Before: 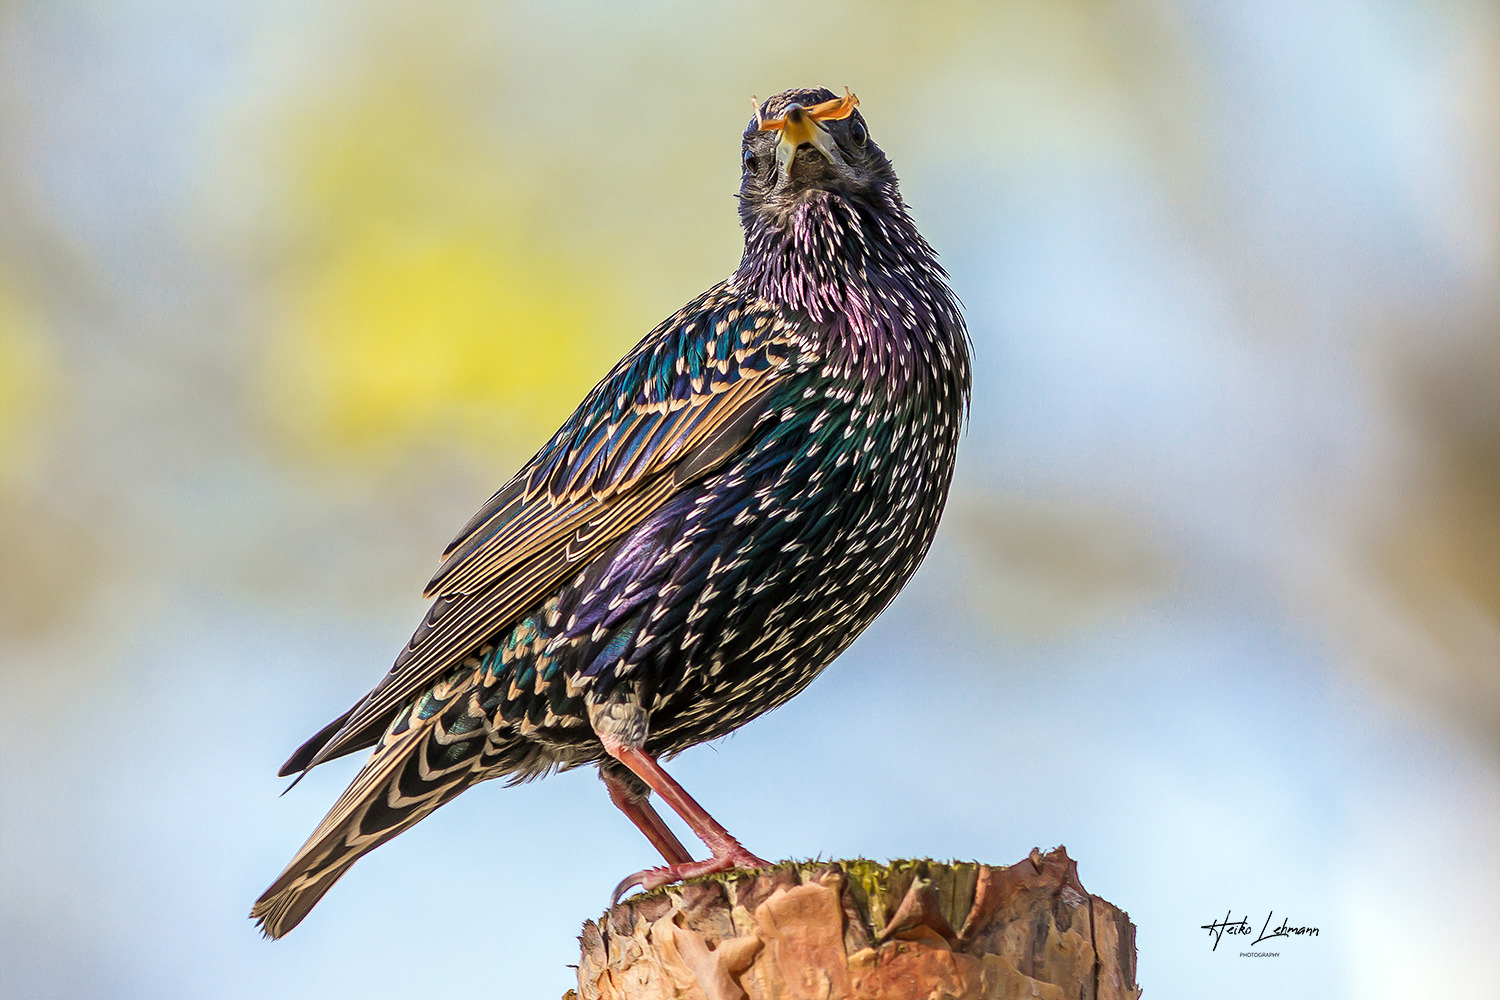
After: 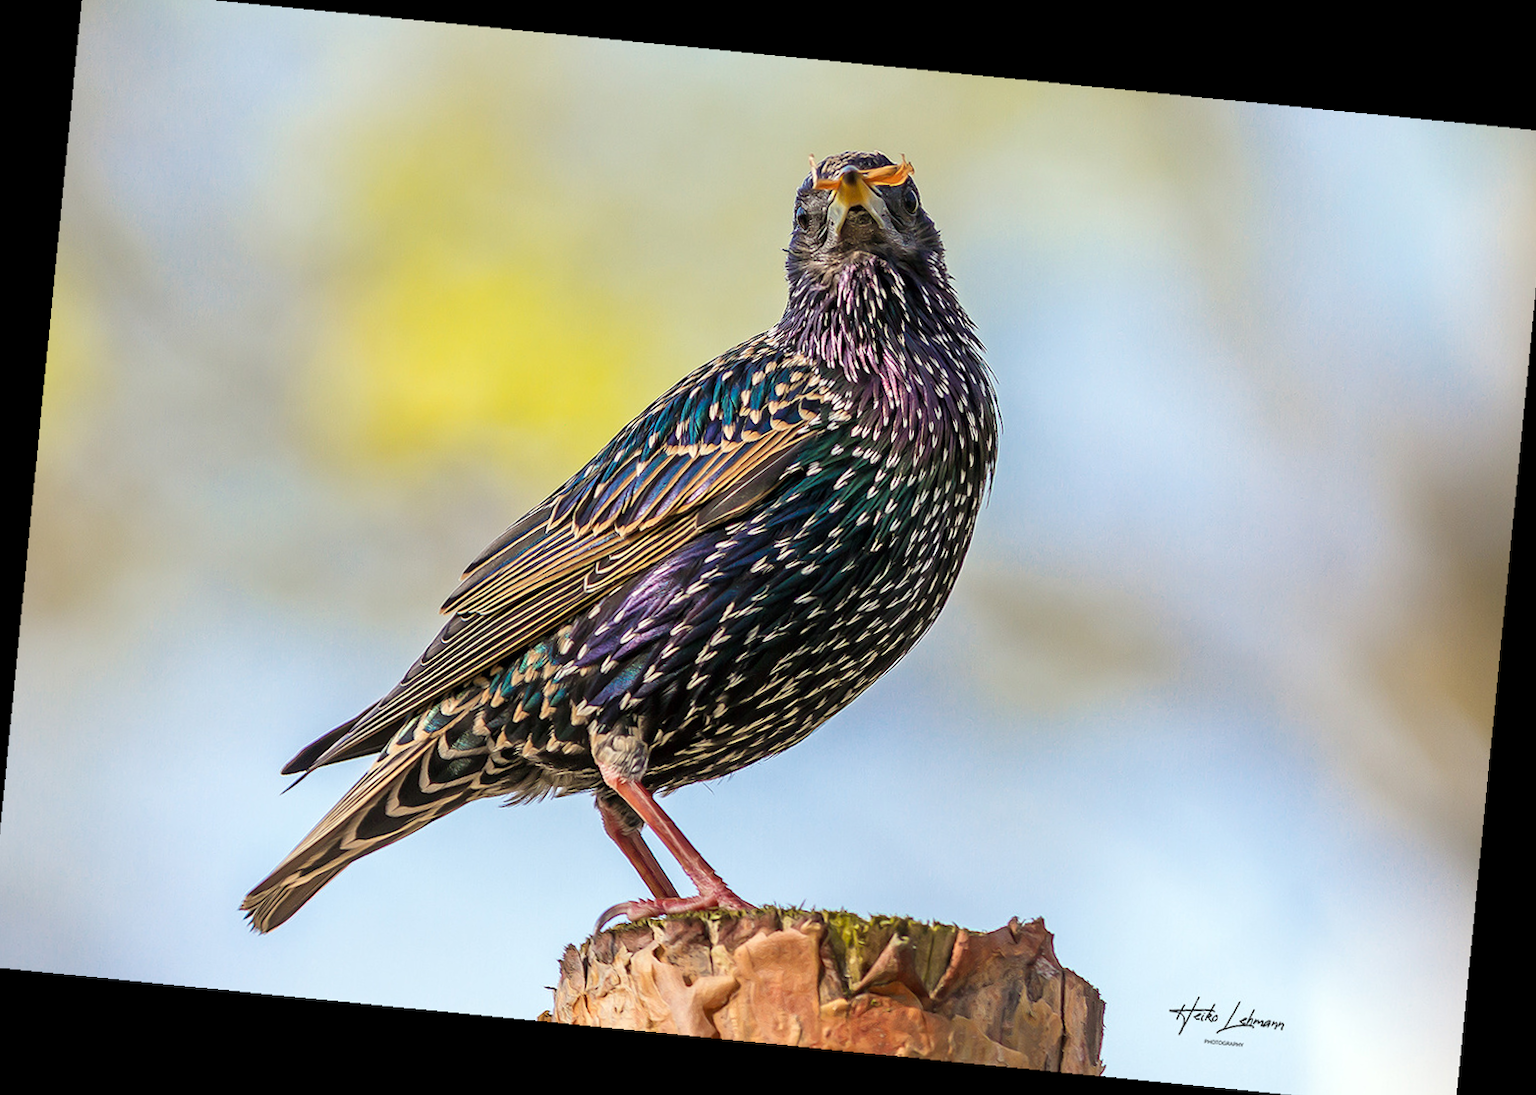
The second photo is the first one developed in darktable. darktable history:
rotate and perspective: rotation 5.12°, automatic cropping off
crop and rotate: angle -0.5°
